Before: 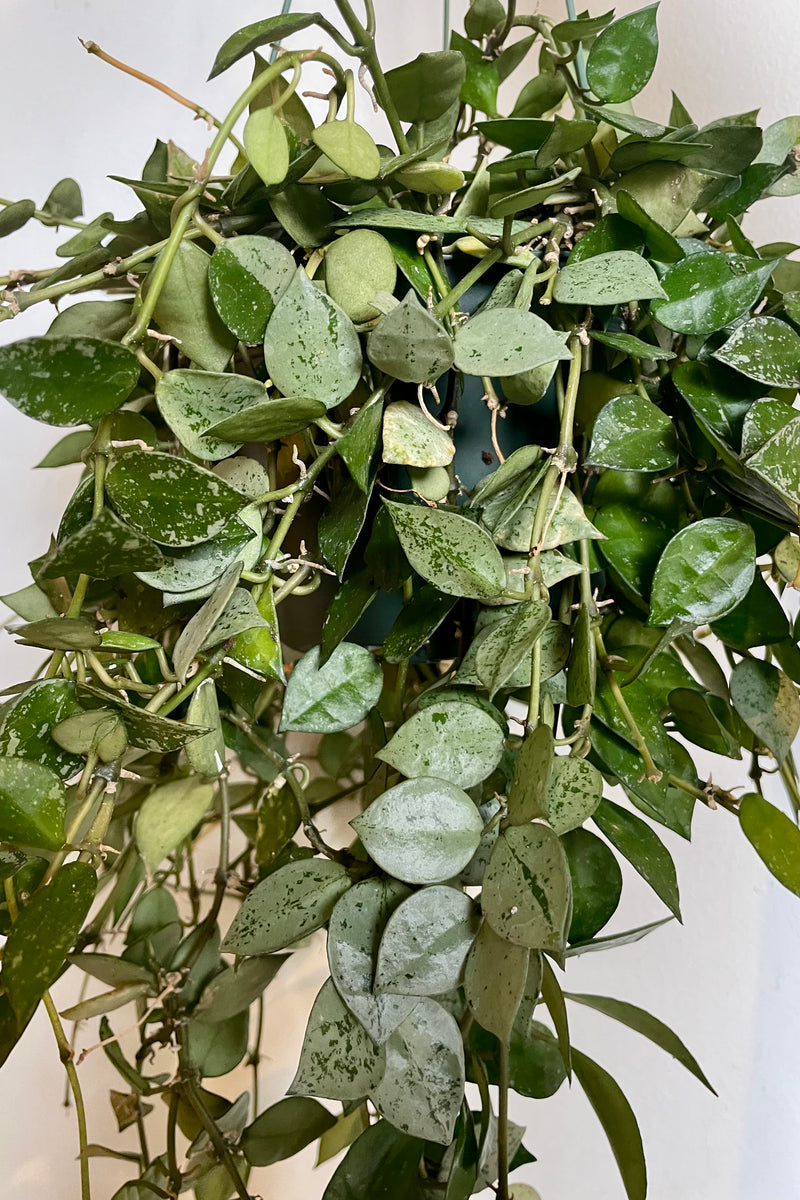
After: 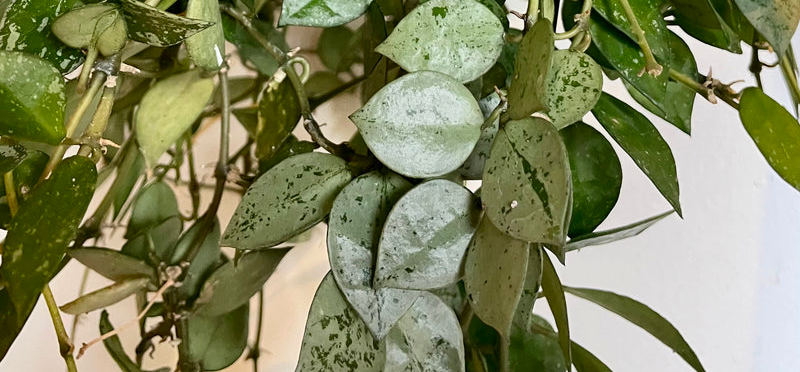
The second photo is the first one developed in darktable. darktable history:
crop and rotate: top 58.88%, bottom 10.064%
contrast brightness saturation: contrast 0.103, brightness 0.028, saturation 0.092
